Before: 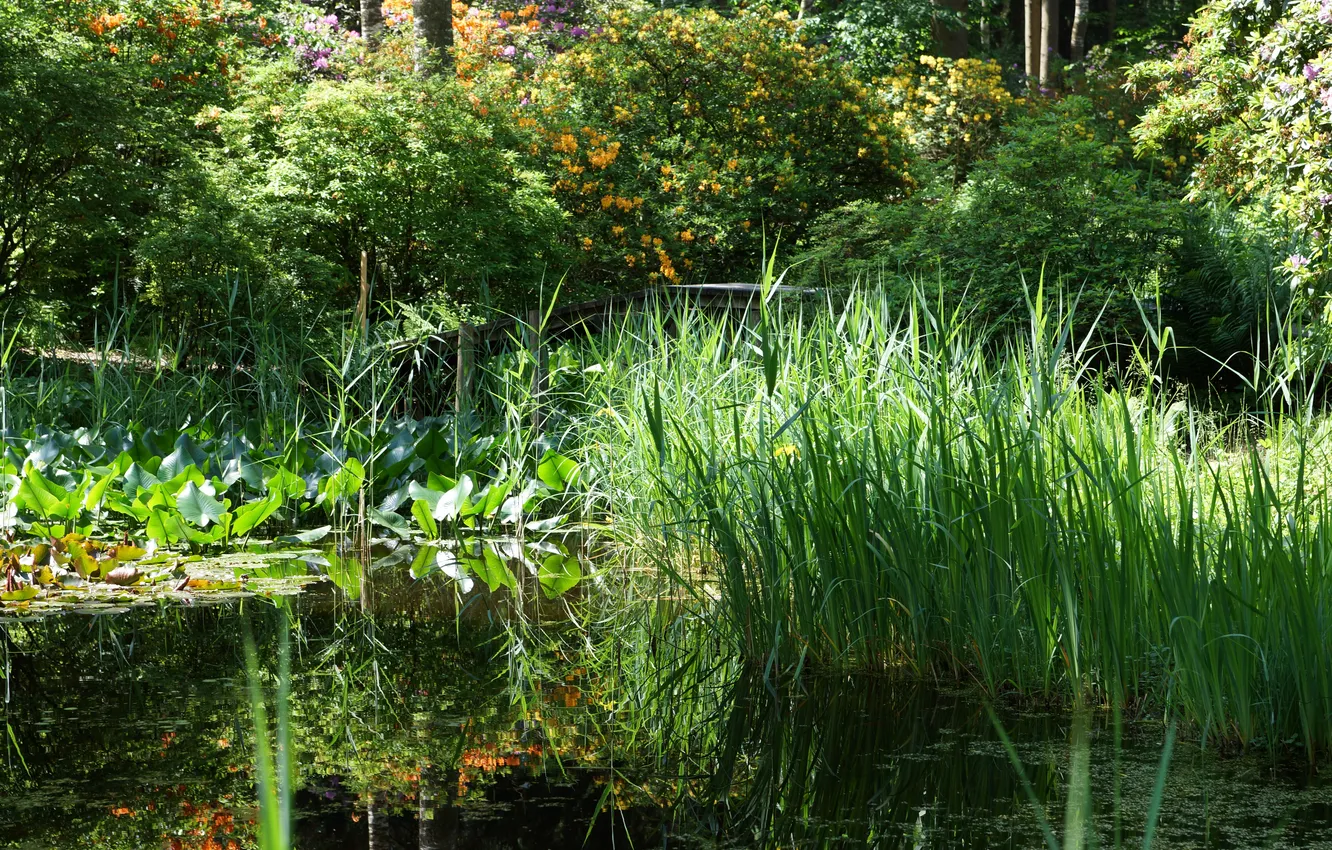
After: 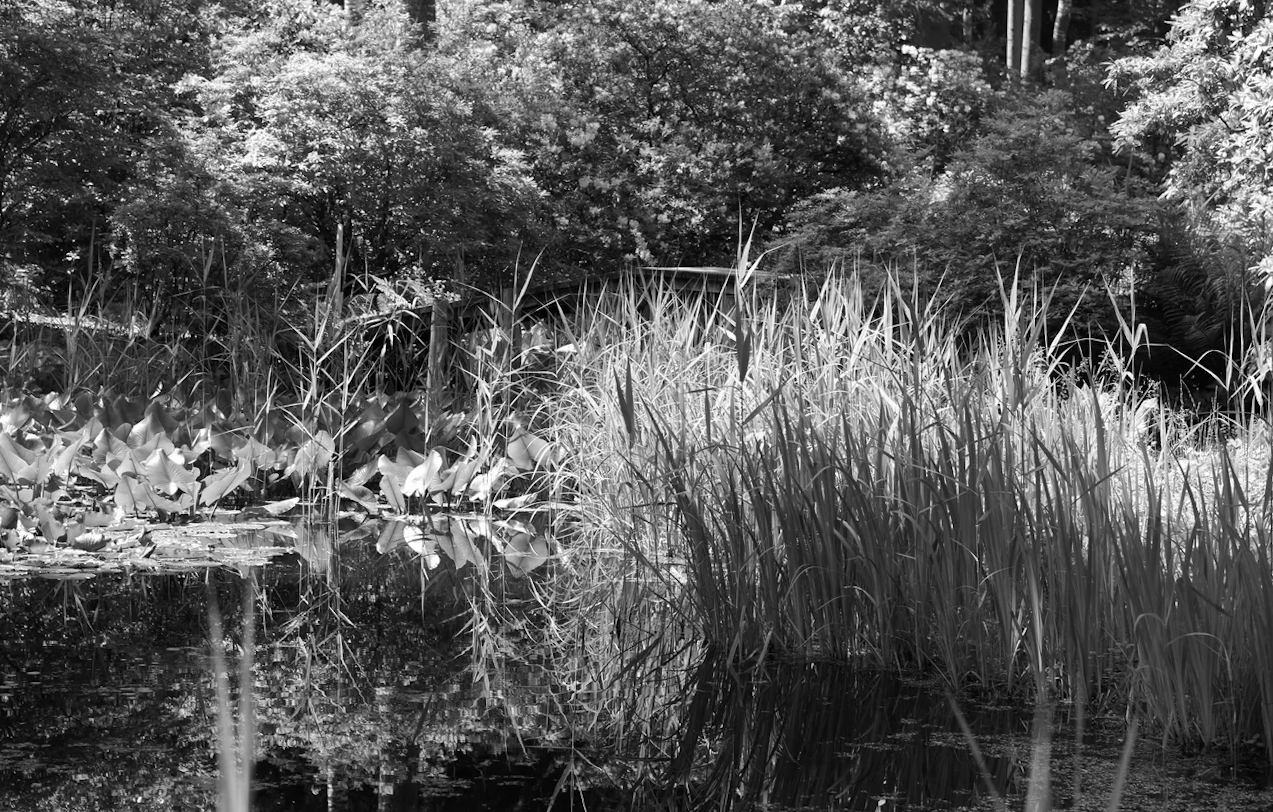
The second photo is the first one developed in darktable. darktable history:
crop and rotate: angle -1.69°
shadows and highlights: shadows 10, white point adjustment 1, highlights -40
monochrome: a 1.94, b -0.638
